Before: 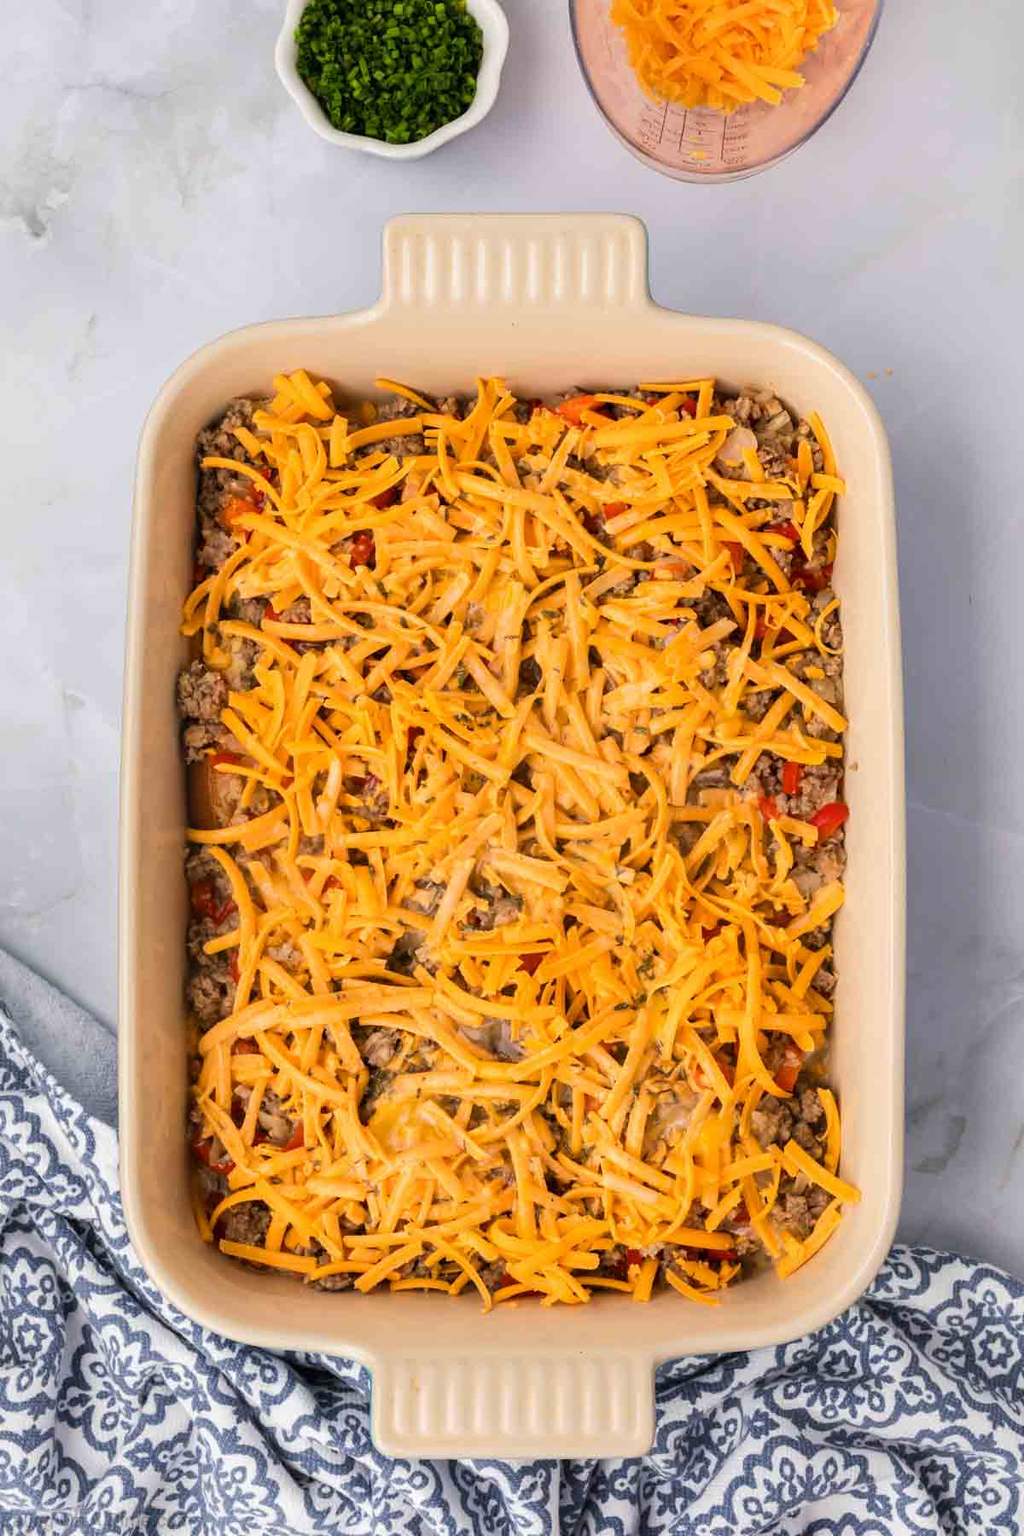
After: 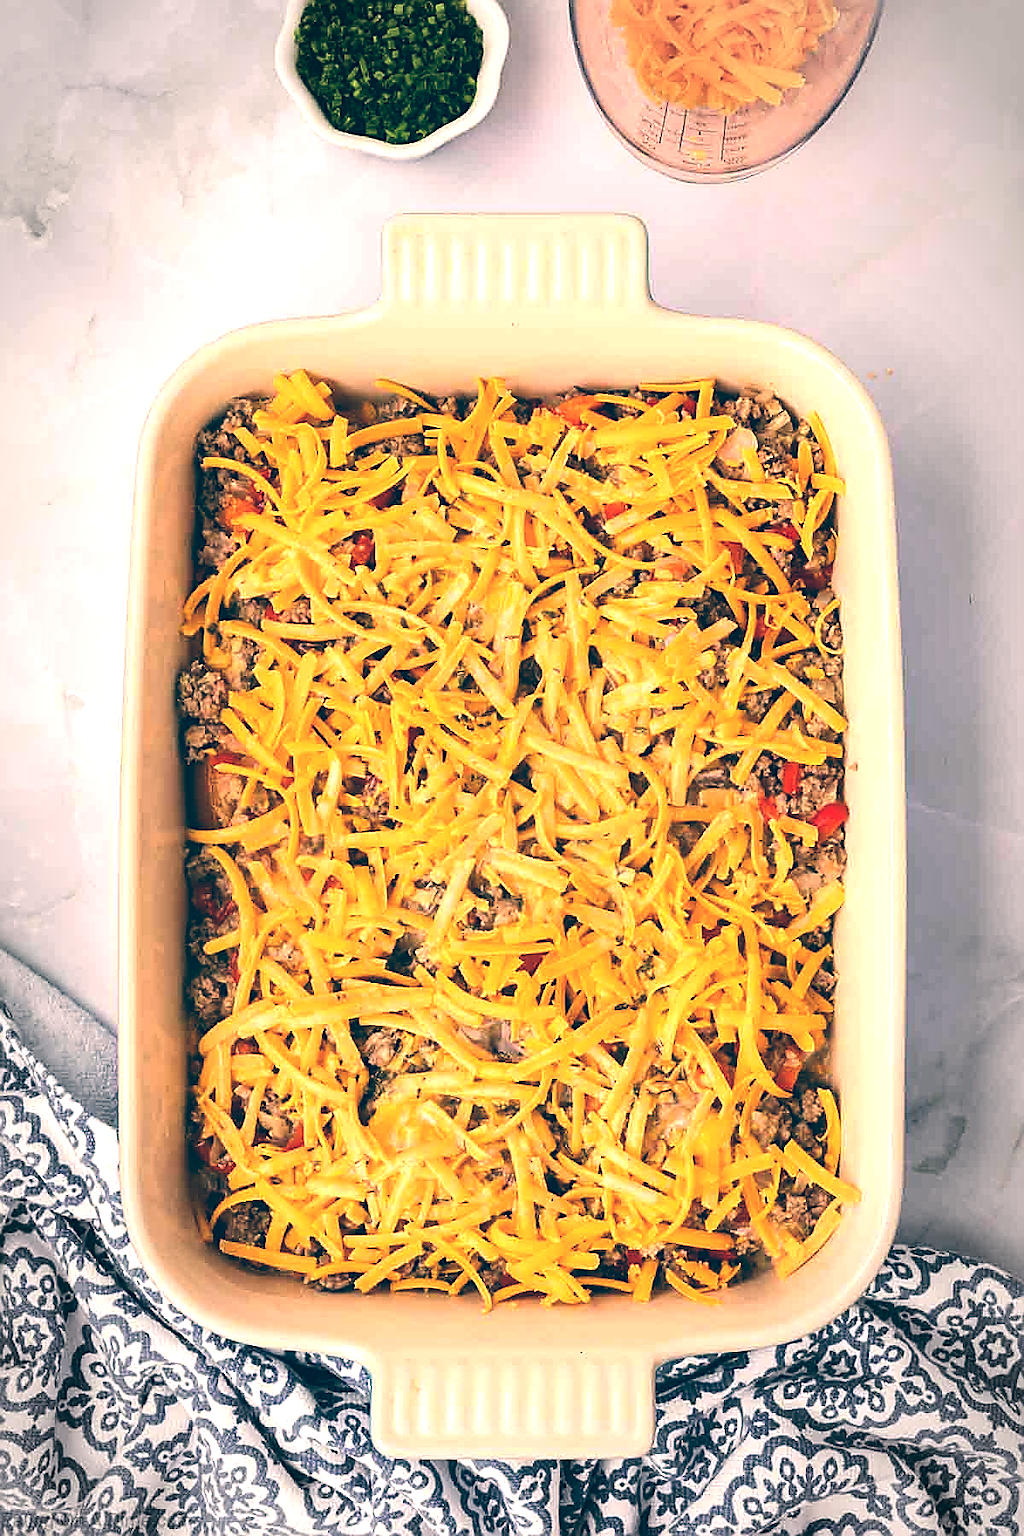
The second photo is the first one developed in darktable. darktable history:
tone equalizer: -8 EV -0.75 EV, -7 EV -0.7 EV, -6 EV -0.6 EV, -5 EV -0.4 EV, -3 EV 0.4 EV, -2 EV 0.6 EV, -1 EV 0.7 EV, +0 EV 0.75 EV, edges refinement/feathering 500, mask exposure compensation -1.57 EV, preserve details no
sharpen: radius 1.4, amount 1.25, threshold 0.7
color balance: lift [1.006, 0.985, 1.002, 1.015], gamma [1, 0.953, 1.008, 1.047], gain [1.076, 1.13, 1.004, 0.87]
vignetting: automatic ratio true
